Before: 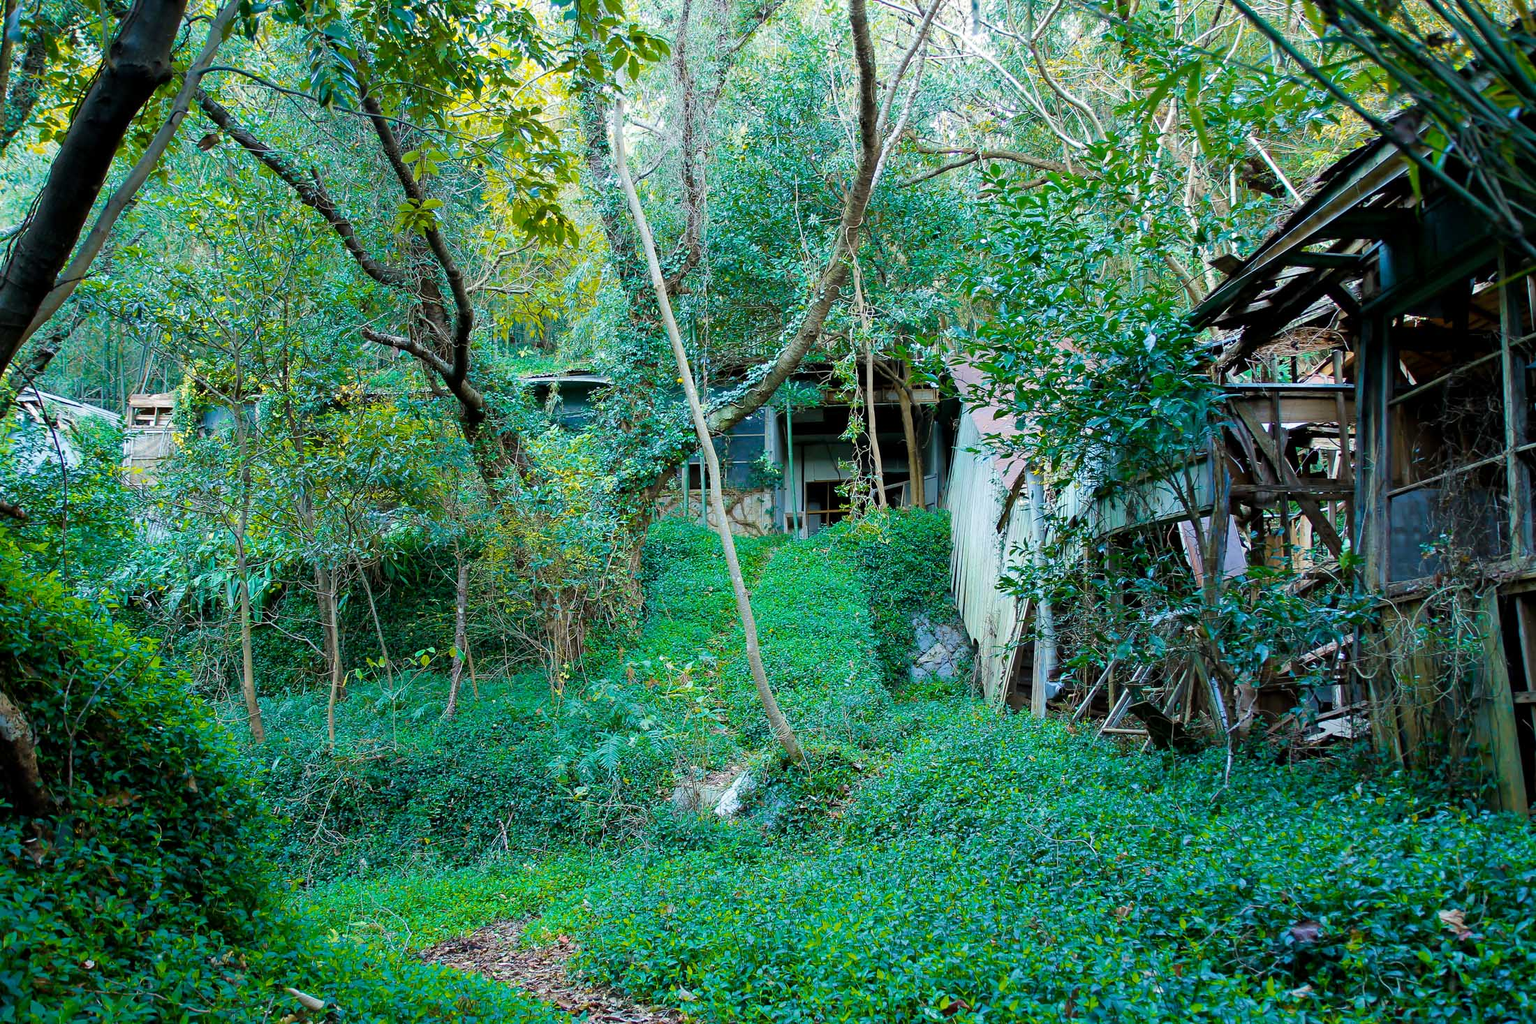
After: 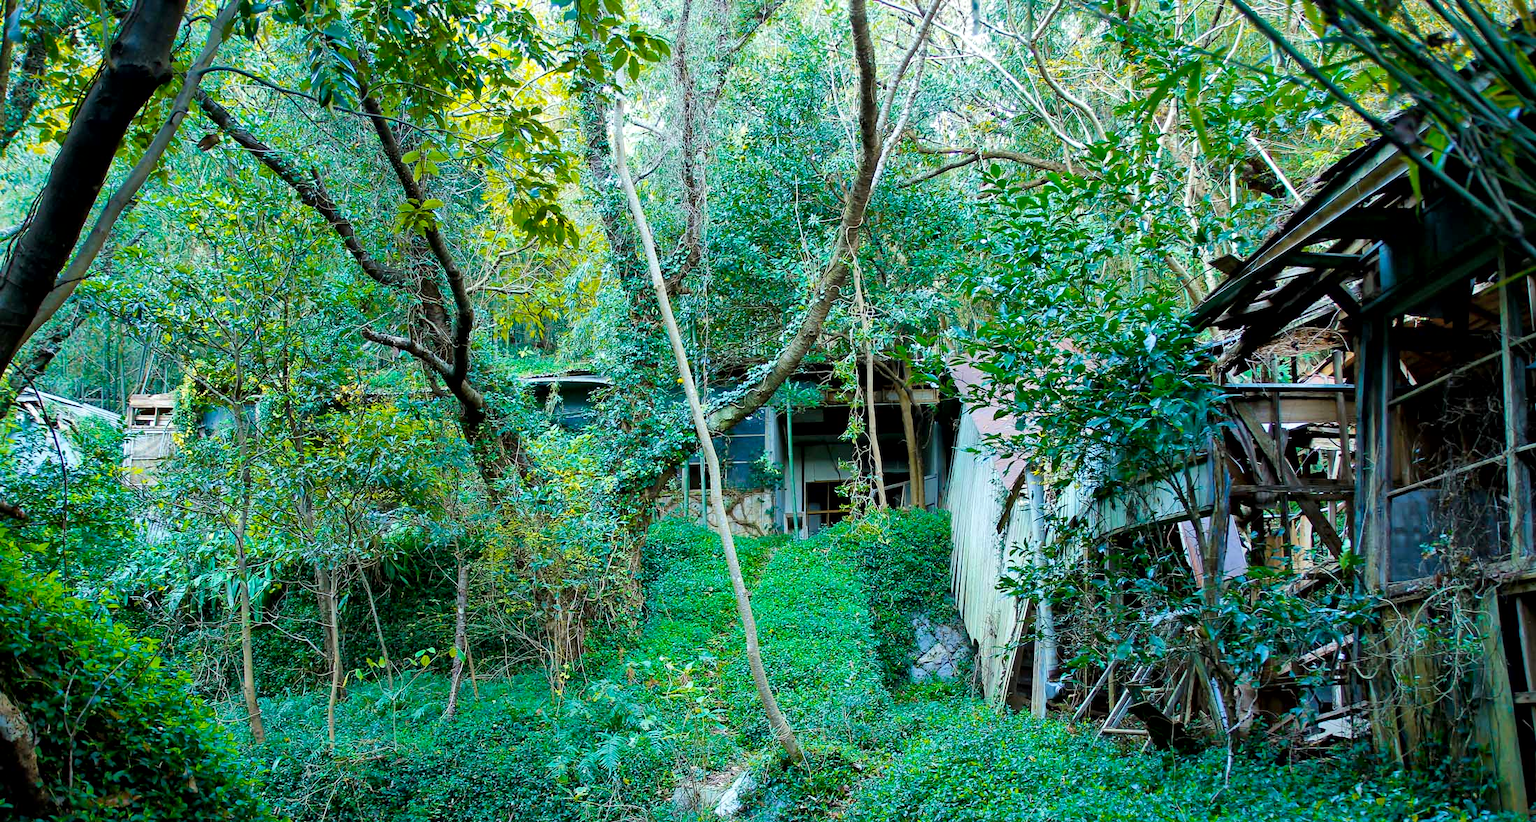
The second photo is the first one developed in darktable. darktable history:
white balance: red 0.978, blue 0.999
local contrast: mode bilateral grid, contrast 20, coarseness 50, detail 150%, midtone range 0.2
contrast brightness saturation: saturation 0.13
crop: bottom 19.644%
tone curve: curves: ch0 [(0, 0) (0.584, 0.595) (1, 1)], preserve colors none
